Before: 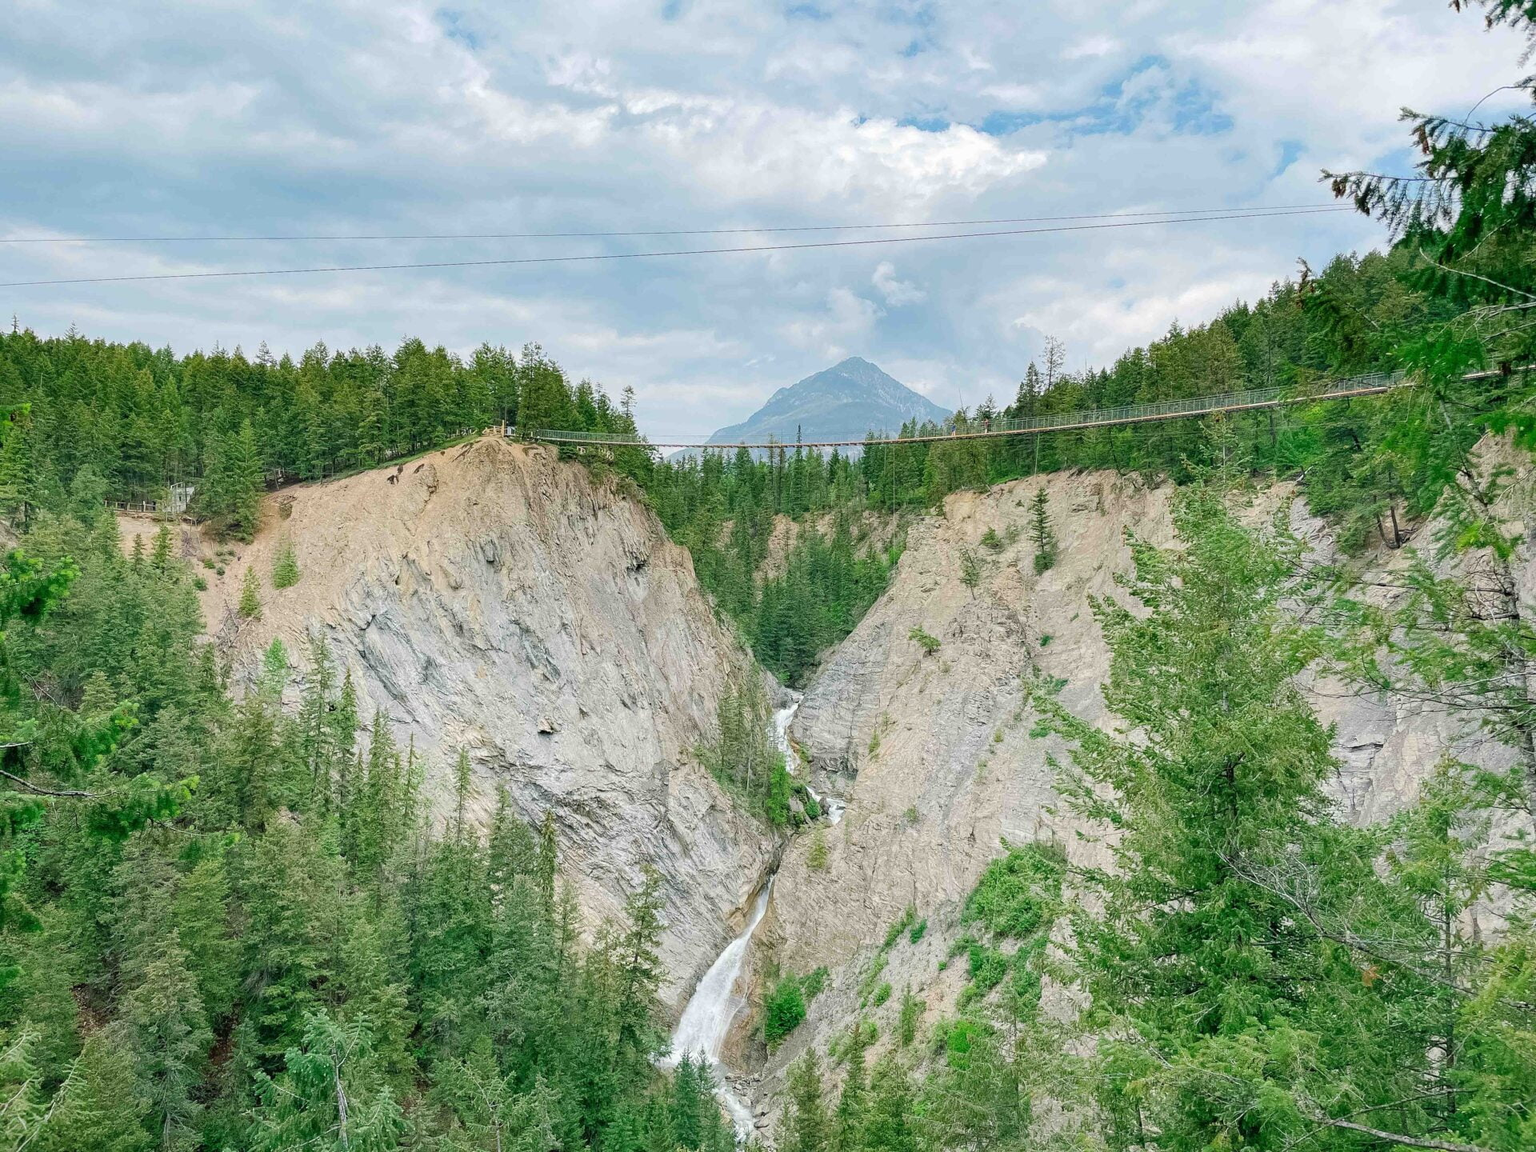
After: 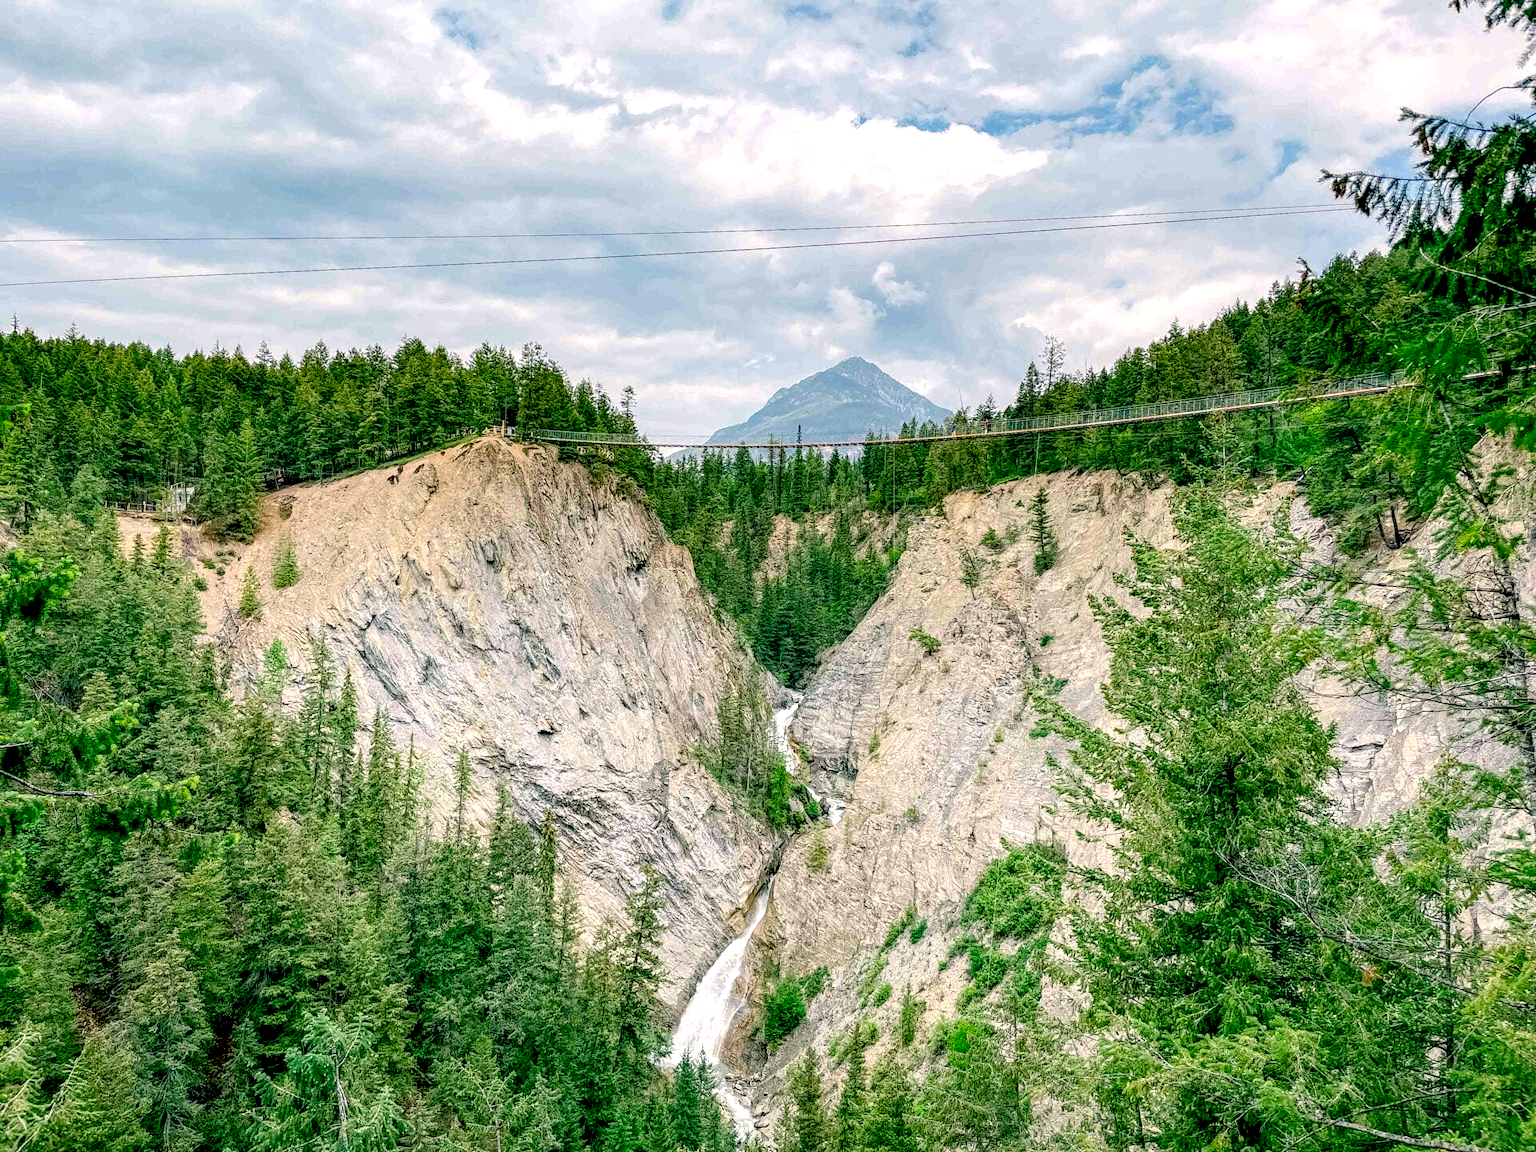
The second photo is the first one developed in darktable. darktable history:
local contrast: highlights 20%, detail 150%
exposure: black level correction 0.031, exposure 0.304 EV, compensate highlight preservation false
color correction: highlights a* 5.38, highlights b* 5.3, shadows a* -4.26, shadows b* -5.11
